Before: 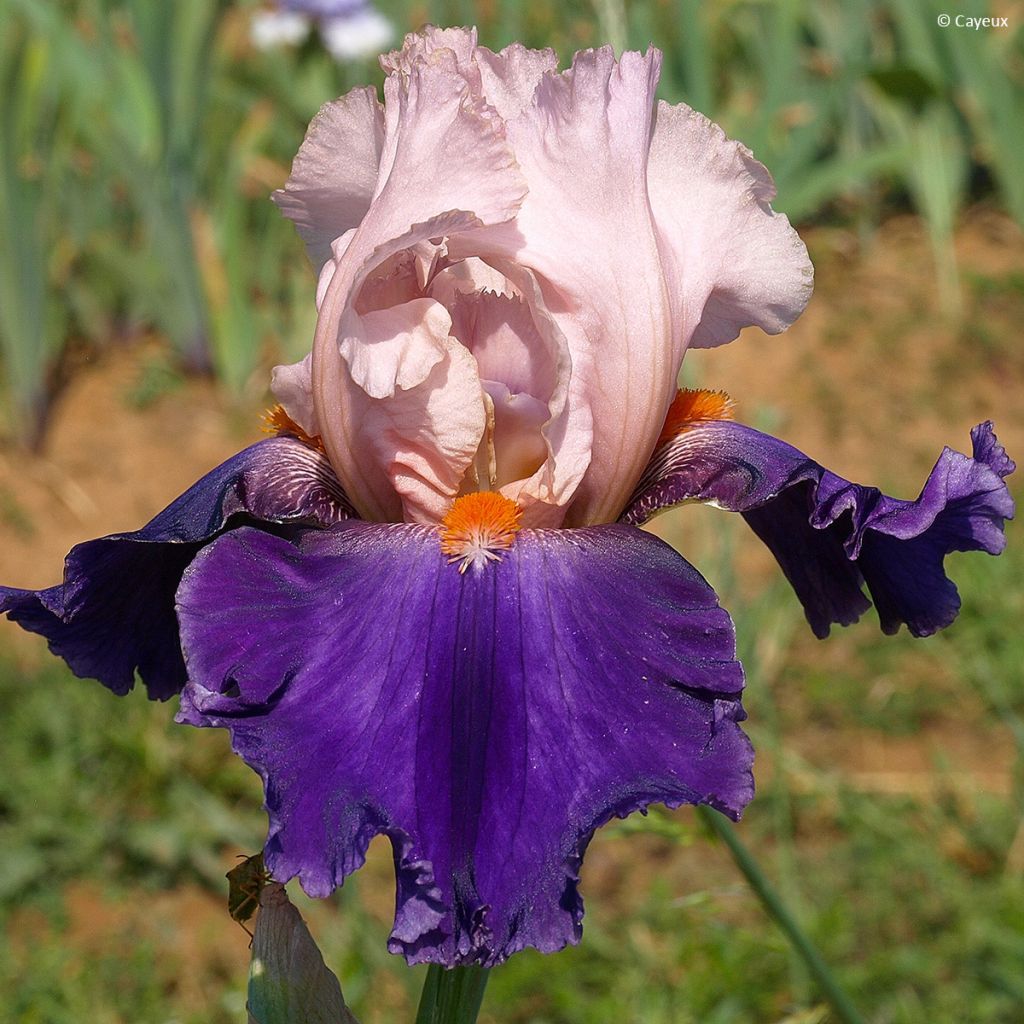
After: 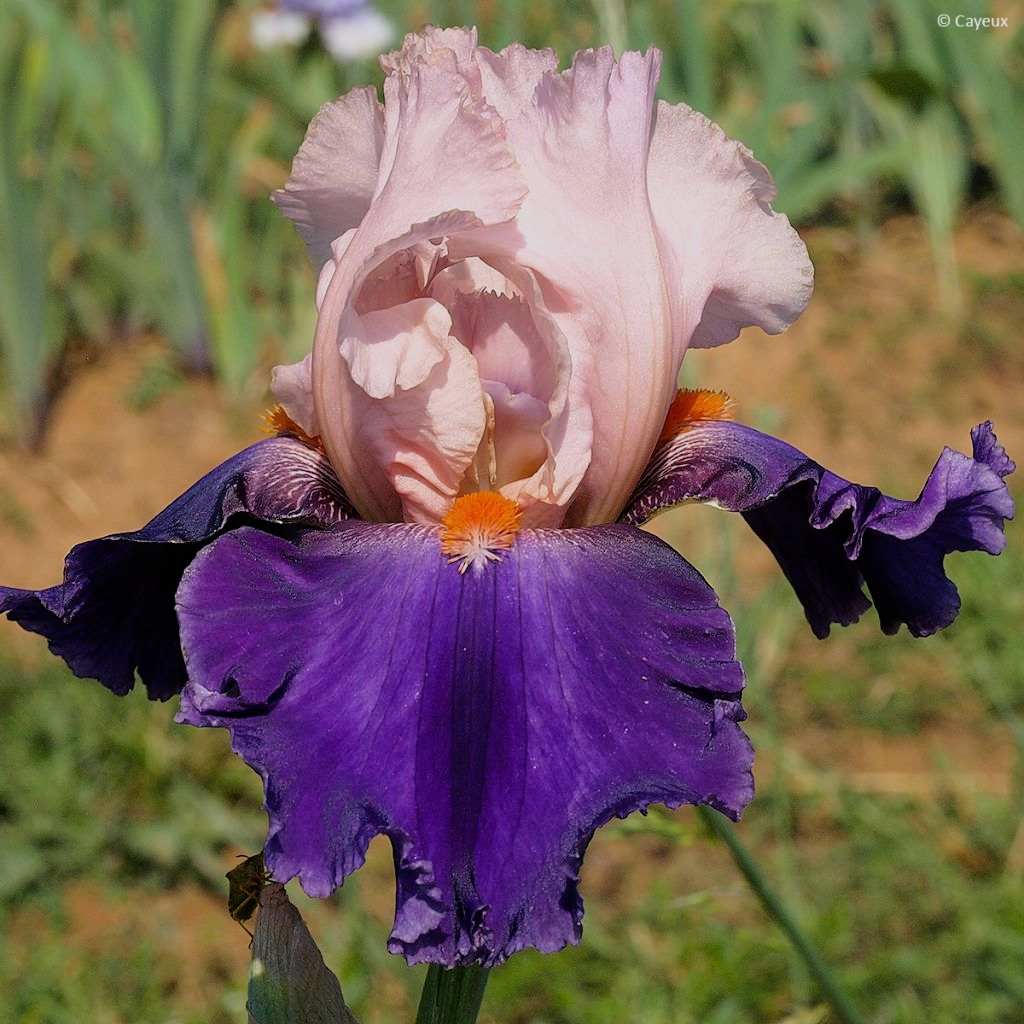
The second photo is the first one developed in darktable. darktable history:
filmic rgb: black relative exposure -7.98 EV, white relative exposure 3.89 EV, hardness 4.23, color science v6 (2022)
